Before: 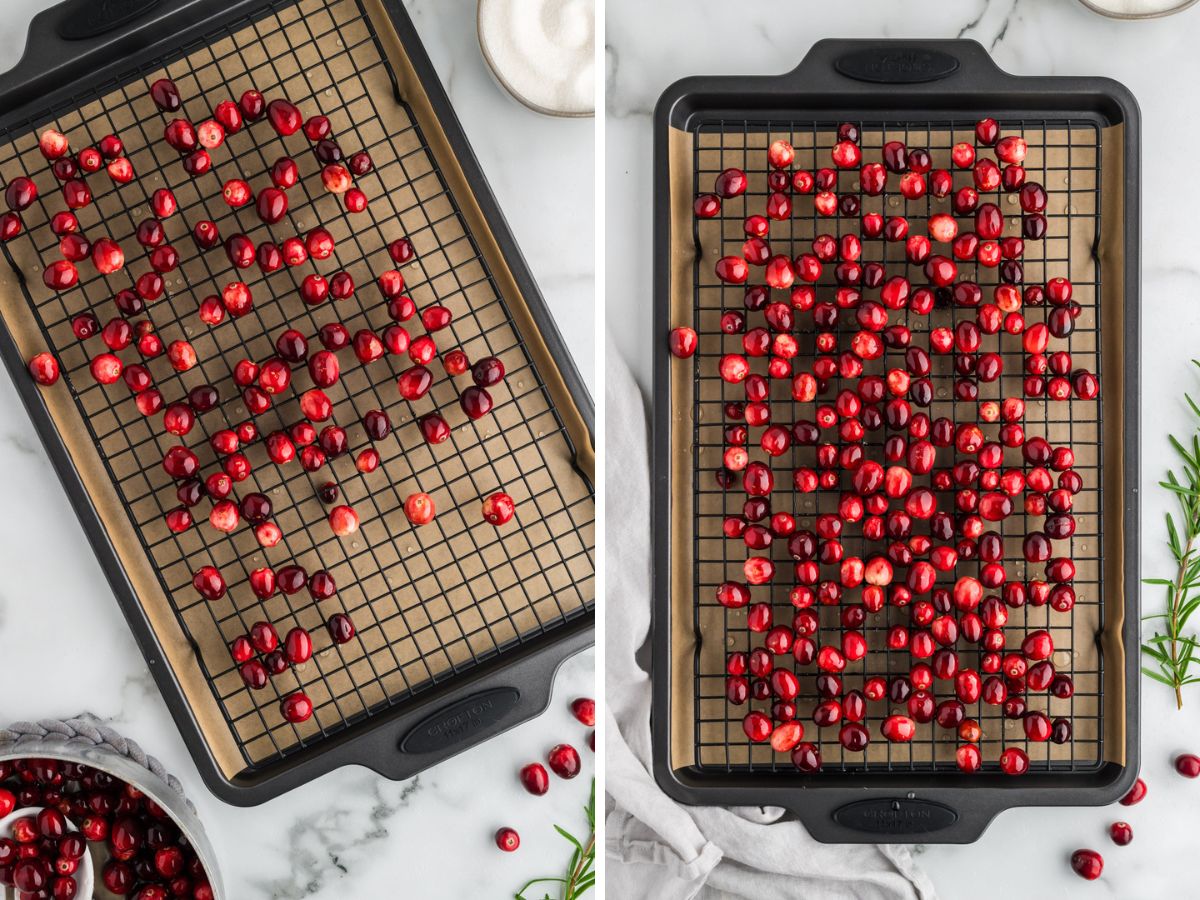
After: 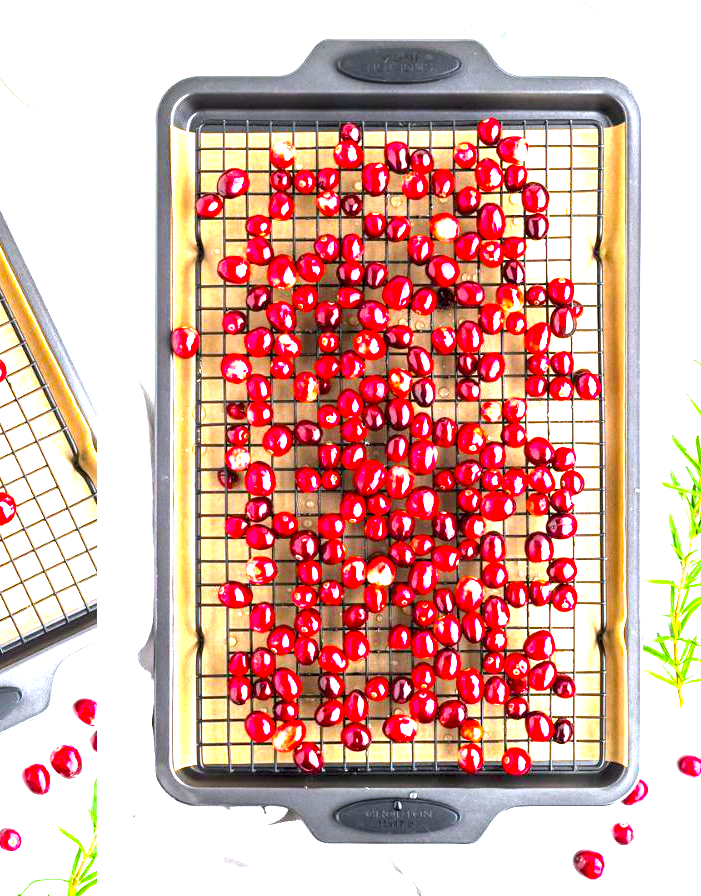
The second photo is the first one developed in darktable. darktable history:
crop: left 41.561%
exposure: black level correction 0.001, exposure 2.677 EV, compensate highlight preservation false
color balance rgb: highlights gain › luminance 17.182%, highlights gain › chroma 2.948%, highlights gain › hue 259.13°, linear chroma grading › global chroma 10.285%, perceptual saturation grading › global saturation 30.009%
